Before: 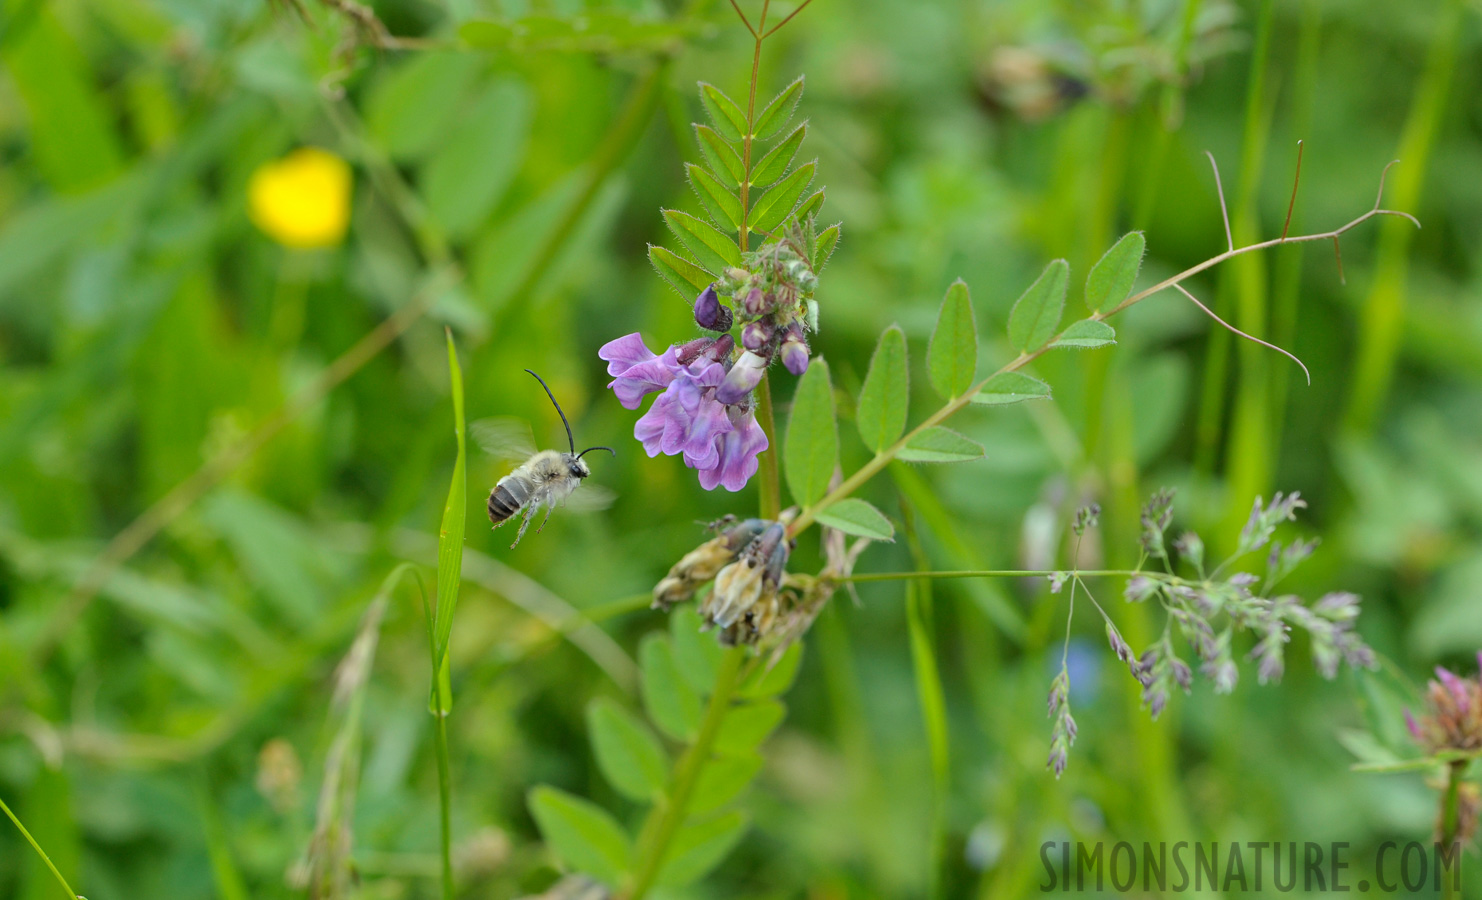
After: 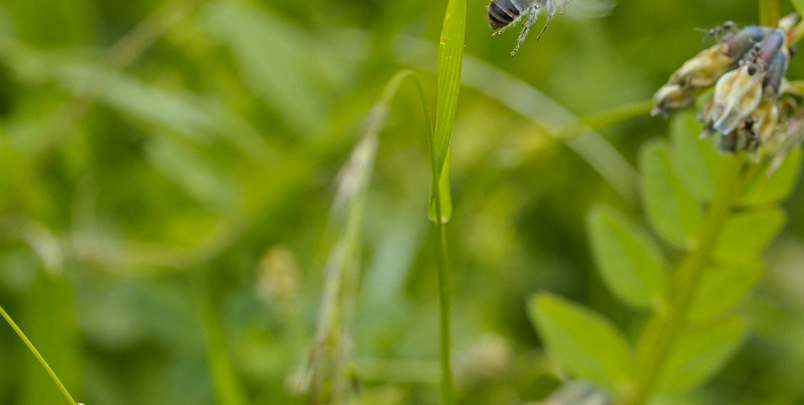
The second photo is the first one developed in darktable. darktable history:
crop and rotate: top 54.847%, right 45.702%, bottom 0.112%
sharpen: amount 0.206
tone curve: curves: ch0 [(0, 0.024) (0.119, 0.146) (0.474, 0.464) (0.718, 0.721) (0.817, 0.839) (1, 0.998)]; ch1 [(0, 0) (0.377, 0.416) (0.439, 0.451) (0.477, 0.477) (0.501, 0.497) (0.538, 0.544) (0.58, 0.602) (0.664, 0.676) (0.783, 0.804) (1, 1)]; ch2 [(0, 0) (0.38, 0.405) (0.463, 0.456) (0.498, 0.497) (0.524, 0.535) (0.578, 0.576) (0.648, 0.665) (1, 1)], color space Lab, independent channels, preserve colors none
